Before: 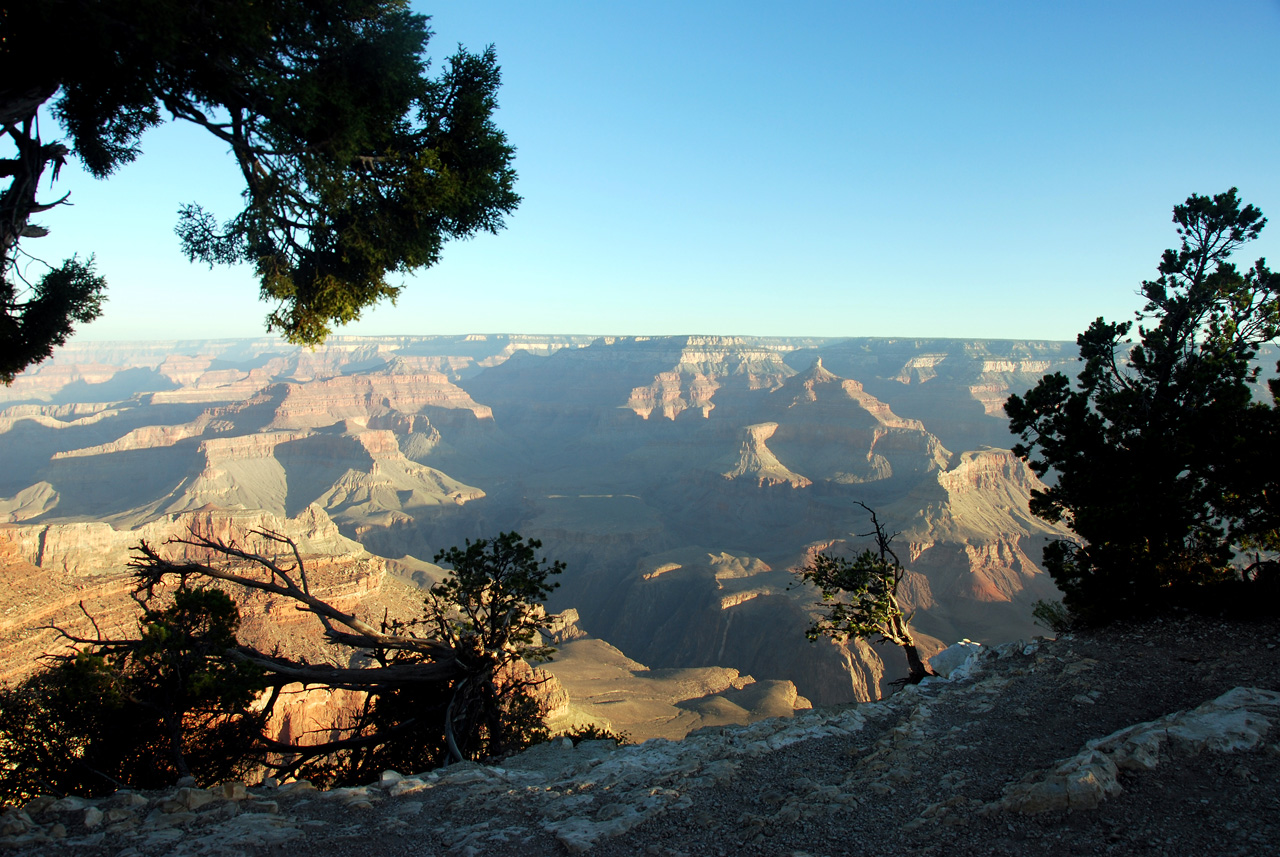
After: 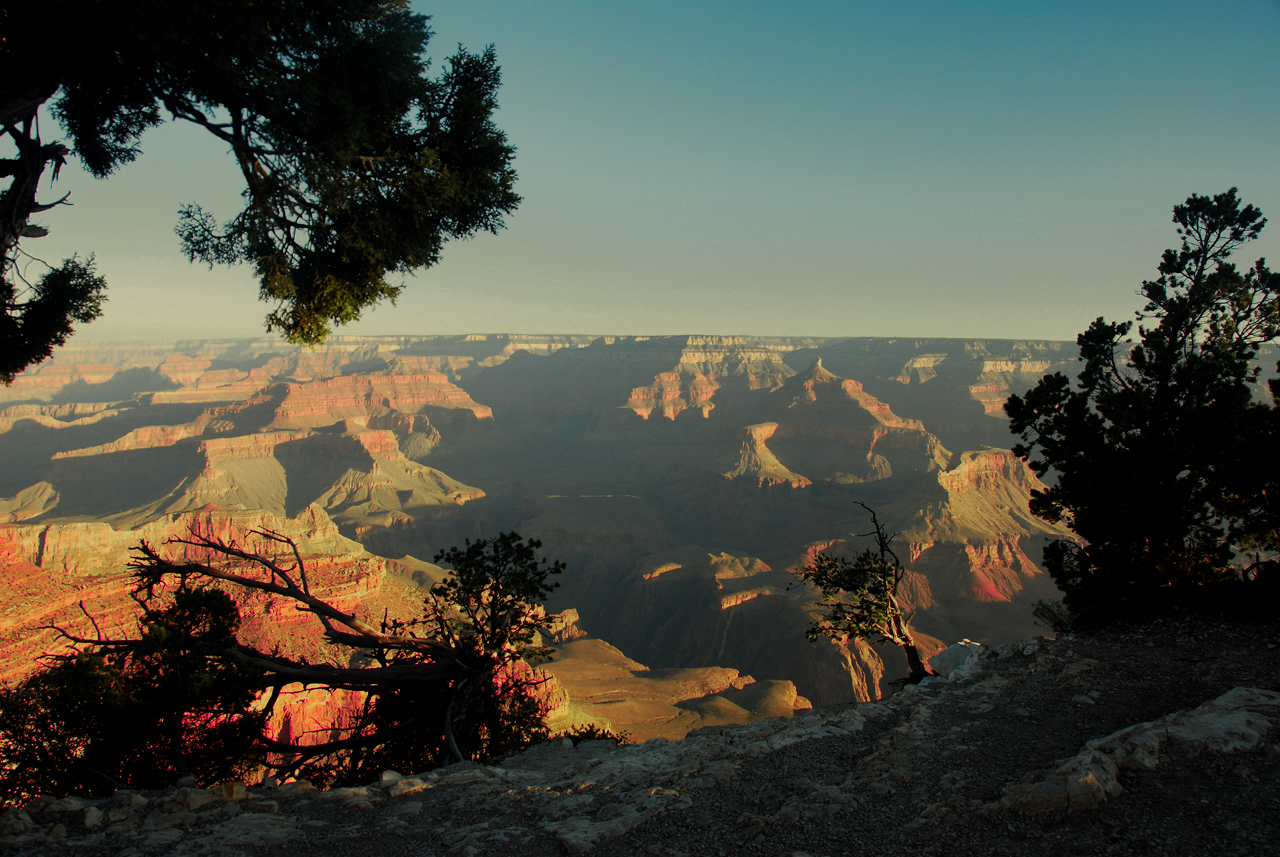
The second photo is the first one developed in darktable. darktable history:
white balance: red 1.123, blue 0.83
color zones: curves: ch0 [(0, 0.533) (0.126, 0.533) (0.234, 0.533) (0.368, 0.357) (0.5, 0.5) (0.625, 0.5) (0.74, 0.637) (0.875, 0.5)]; ch1 [(0.004, 0.708) (0.129, 0.662) (0.25, 0.5) (0.375, 0.331) (0.496, 0.396) (0.625, 0.649) (0.739, 0.26) (0.875, 0.5) (1, 0.478)]; ch2 [(0, 0.409) (0.132, 0.403) (0.236, 0.558) (0.379, 0.448) (0.5, 0.5) (0.625, 0.5) (0.691, 0.39) (0.875, 0.5)]
exposure: exposure -1 EV, compensate highlight preservation false
